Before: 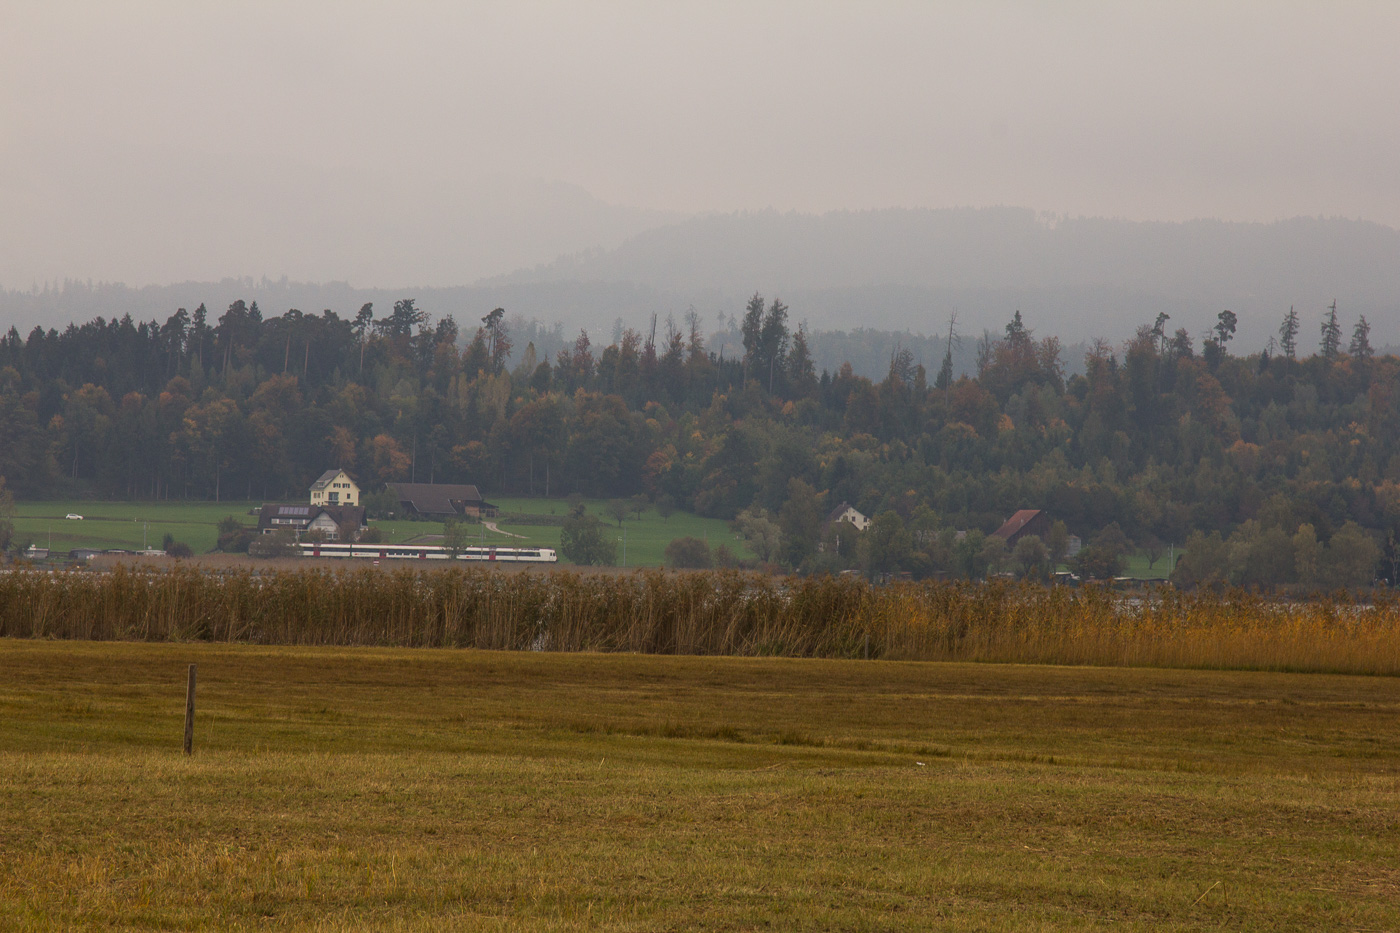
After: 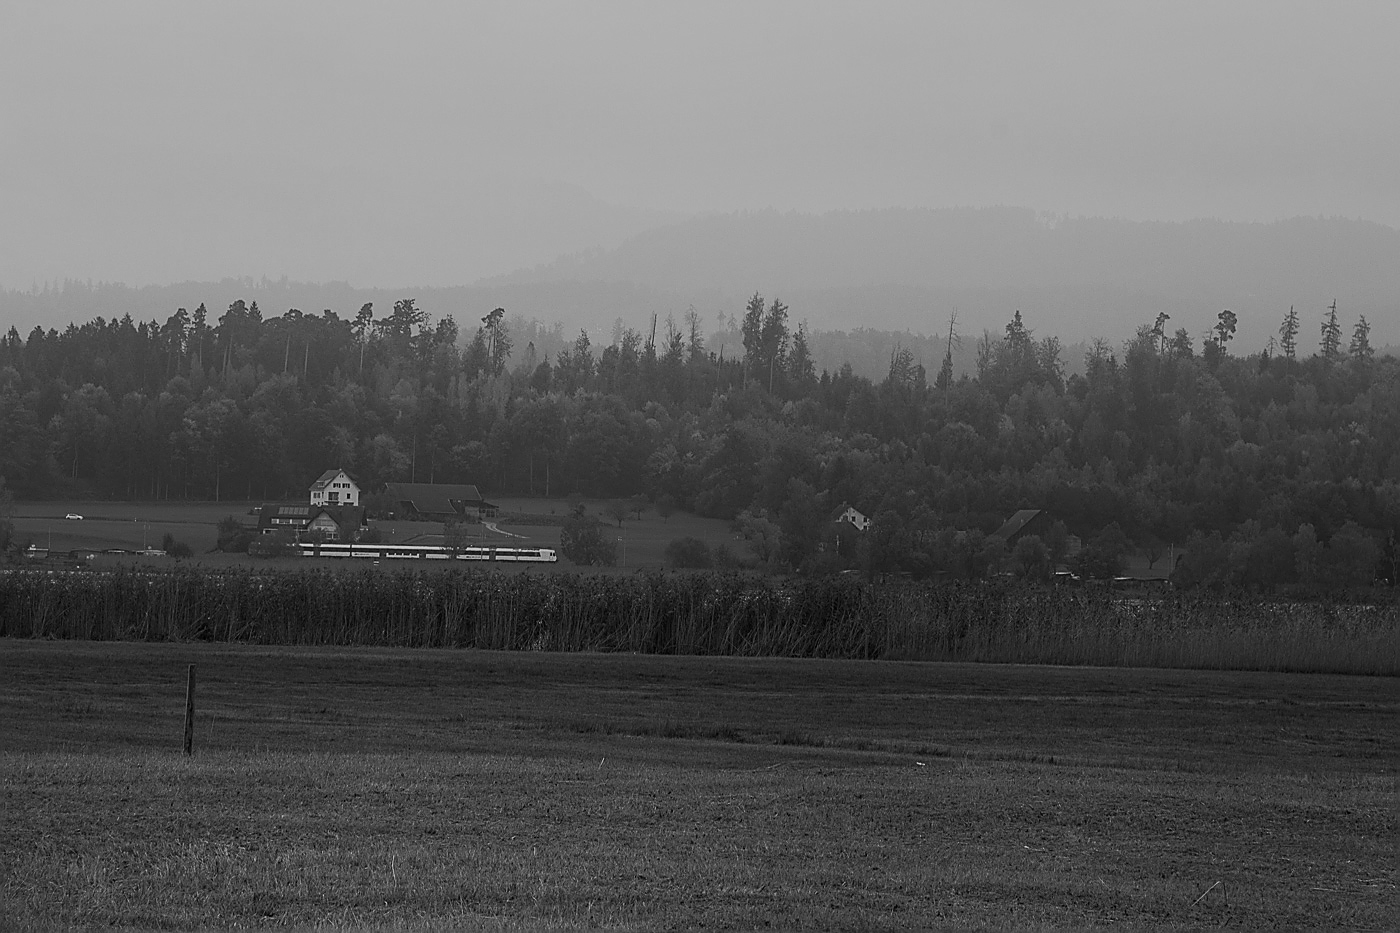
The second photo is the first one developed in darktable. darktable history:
shadows and highlights: shadows -88.03, highlights -35.45, shadows color adjustment 99.15%, highlights color adjustment 0%, soften with gaussian
filmic rgb: hardness 4.17
monochrome: on, module defaults
sharpen: radius 1.4, amount 1.25, threshold 0.7
